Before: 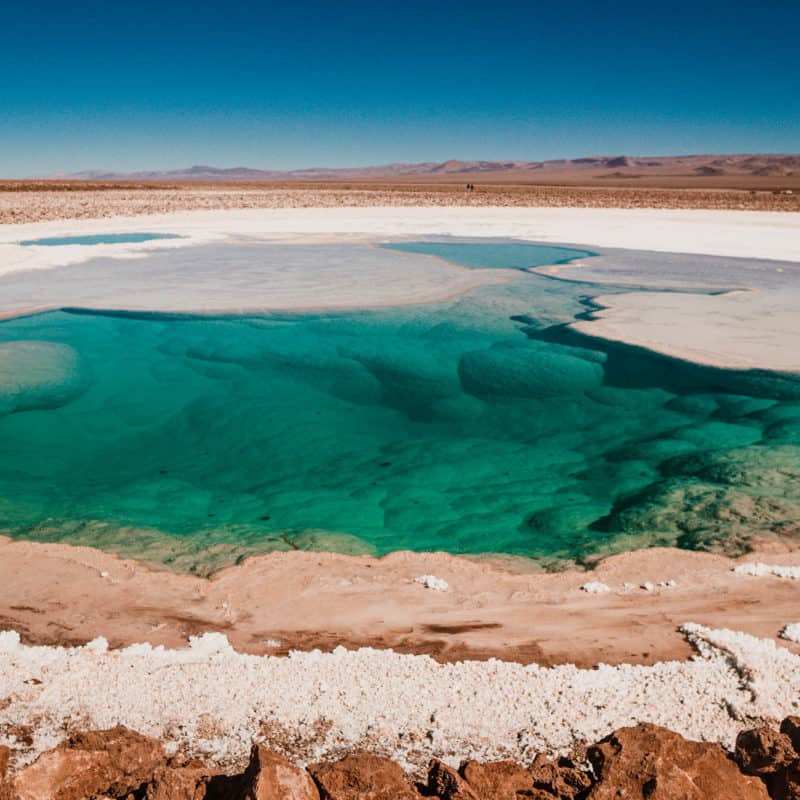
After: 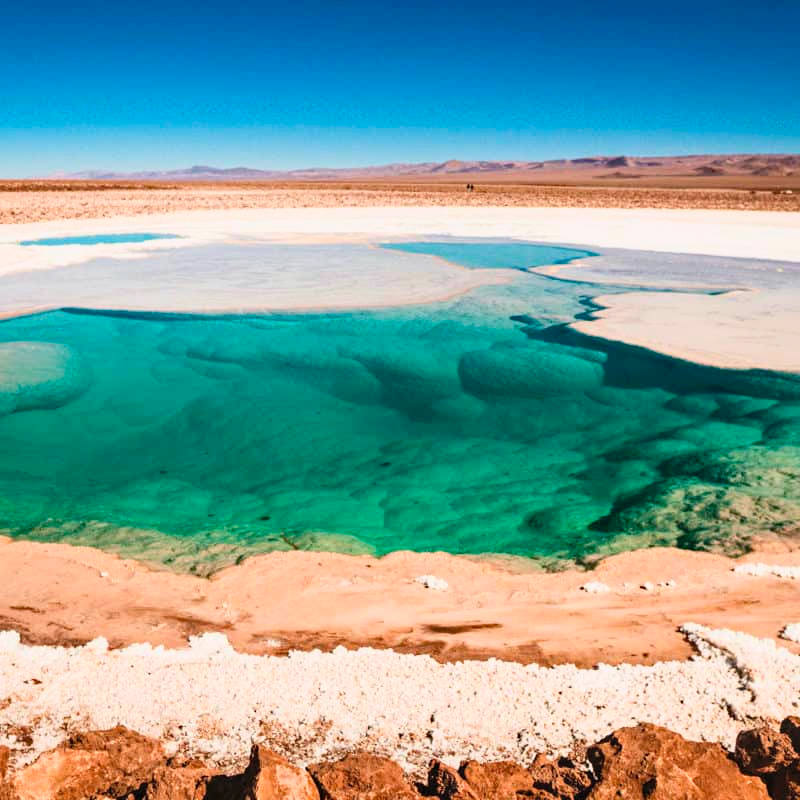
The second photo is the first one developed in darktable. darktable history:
haze removal: compatibility mode true, adaptive false
contrast brightness saturation: contrast 0.24, brightness 0.26, saturation 0.39
